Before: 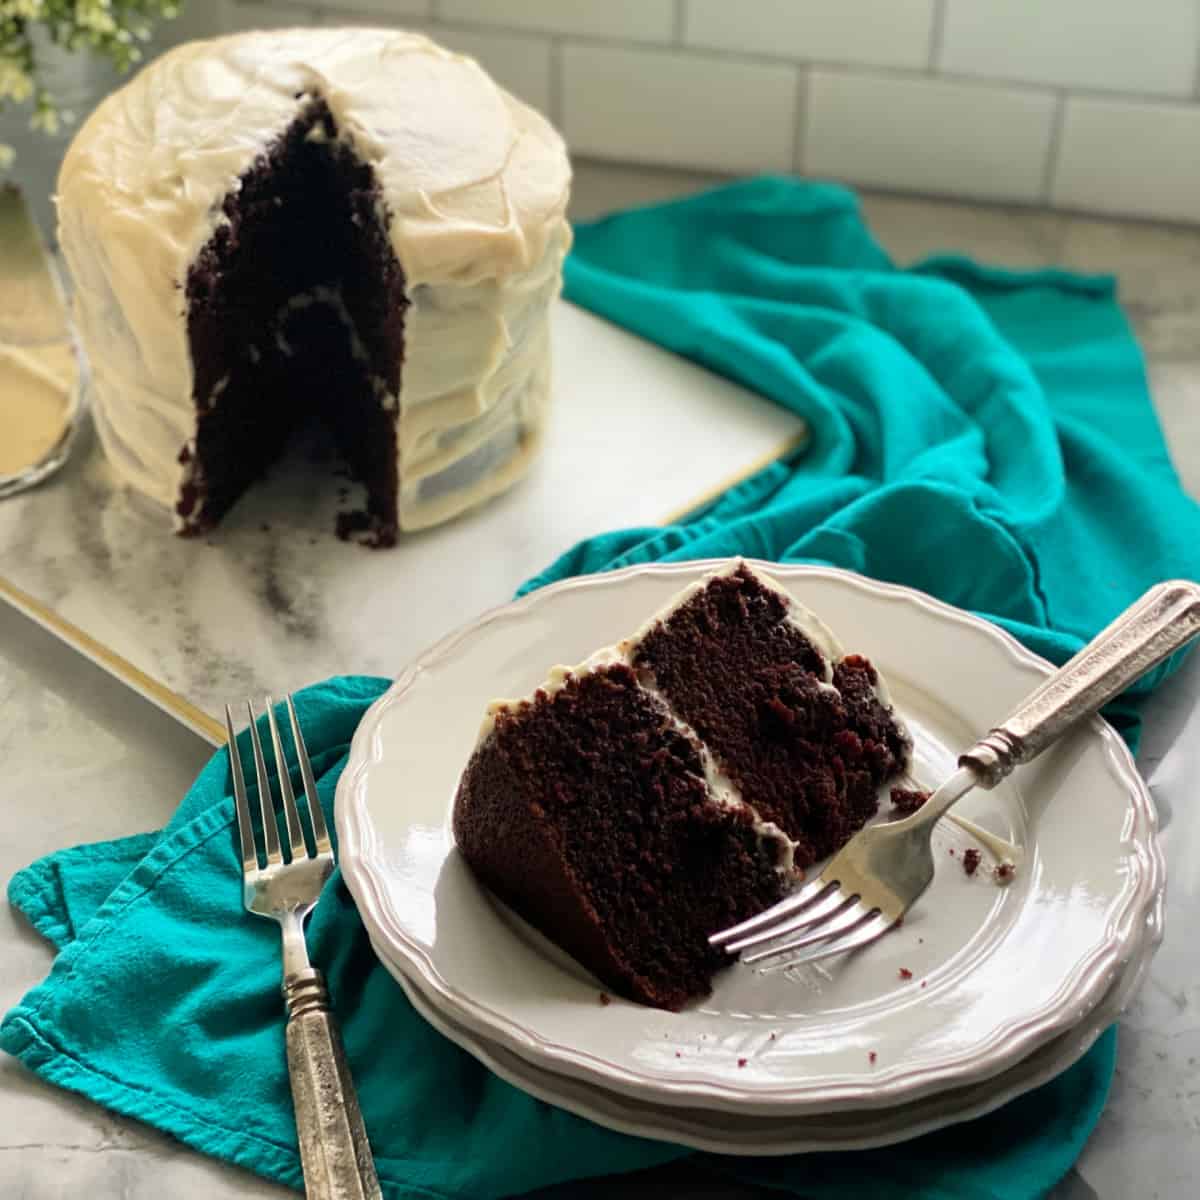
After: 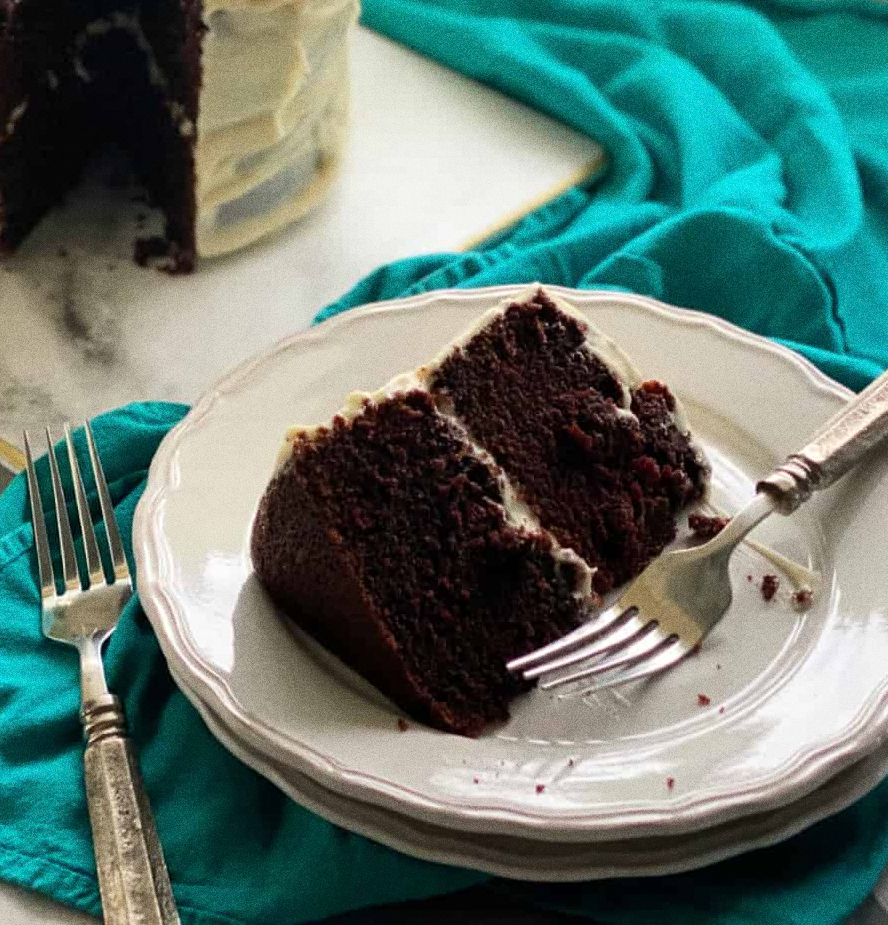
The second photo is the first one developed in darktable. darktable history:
crop: left 16.871%, top 22.857%, right 9.116%
grain: coarseness 0.09 ISO, strength 40%
